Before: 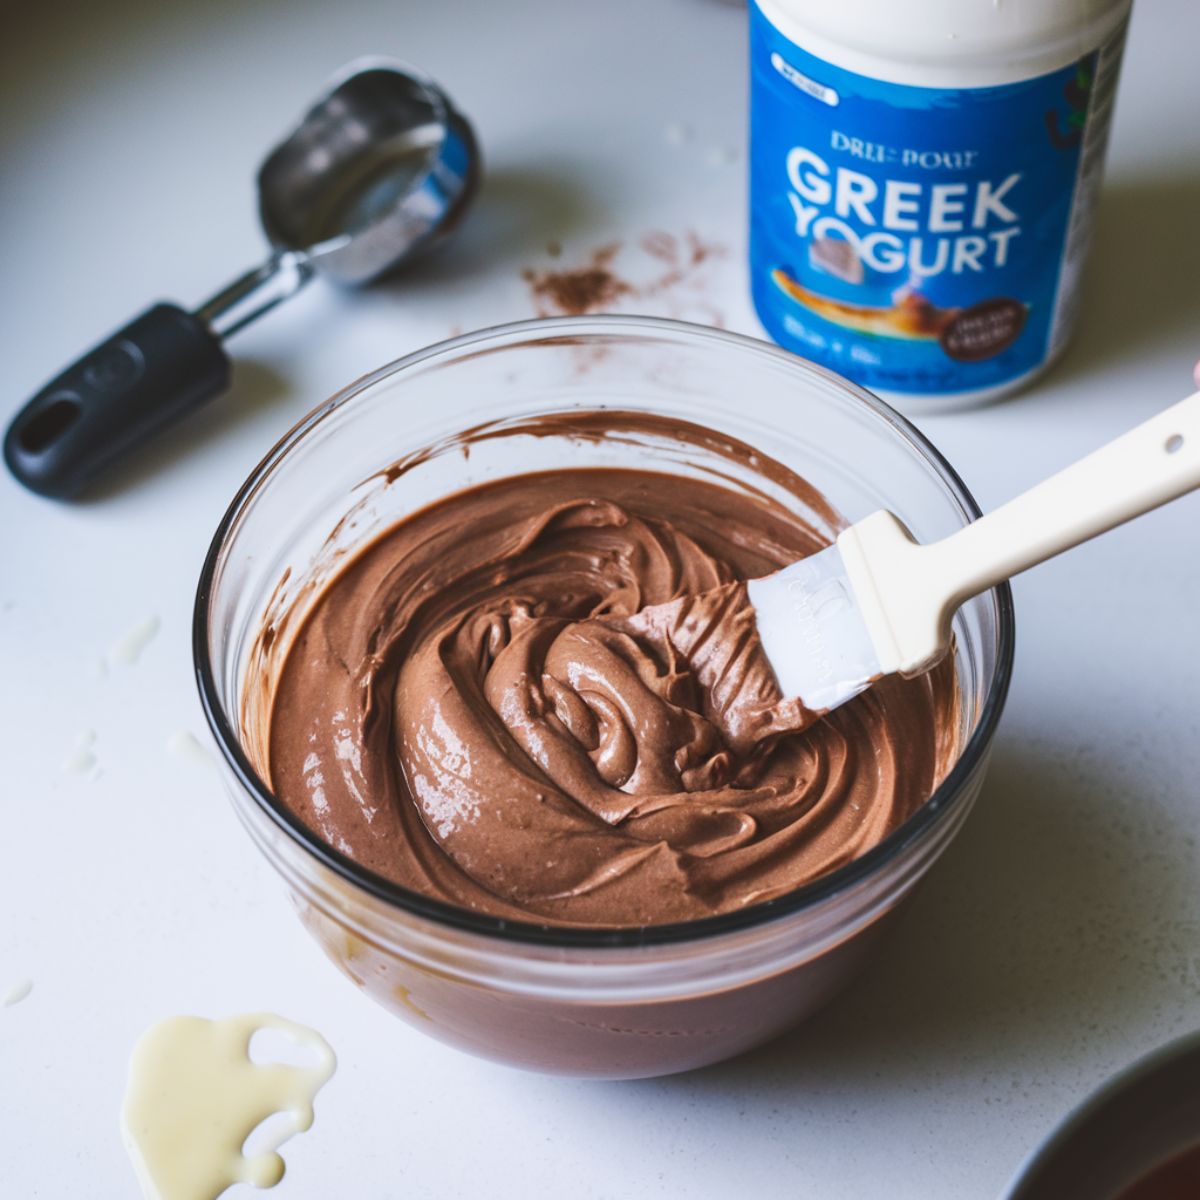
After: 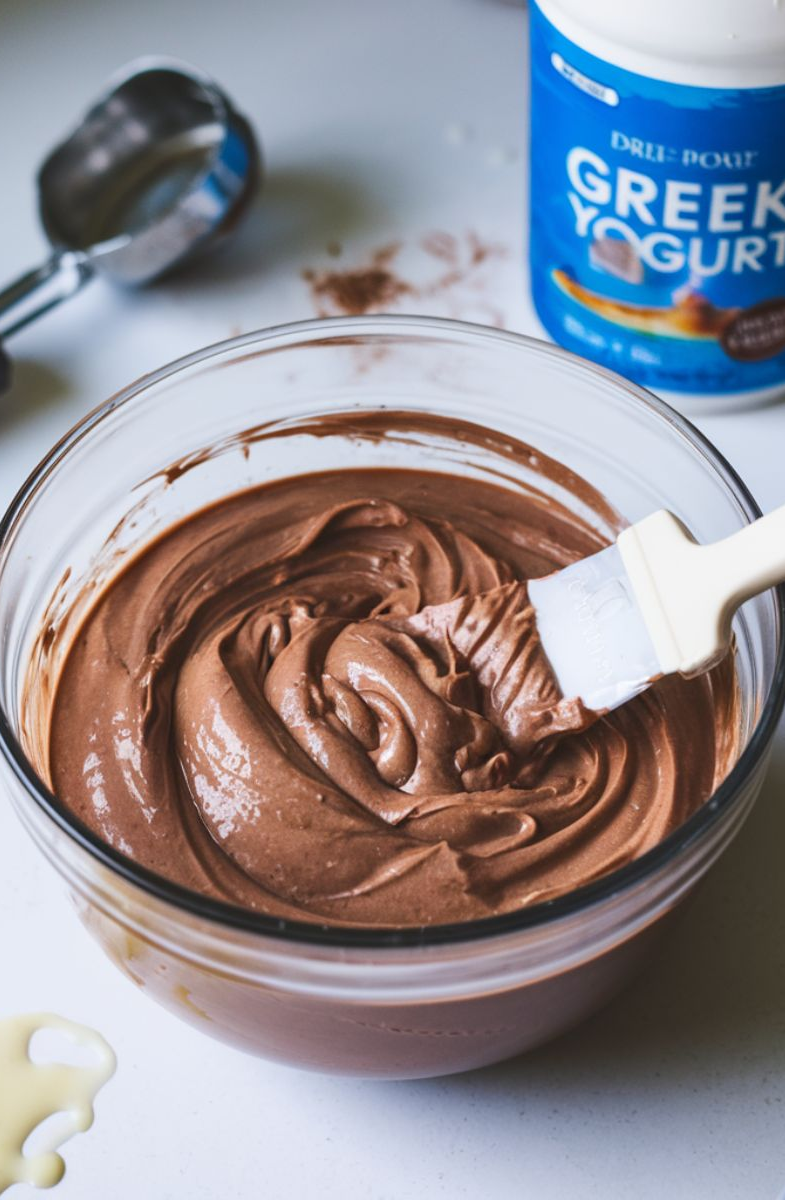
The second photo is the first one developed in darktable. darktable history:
crop and rotate: left 18.403%, right 16.16%
